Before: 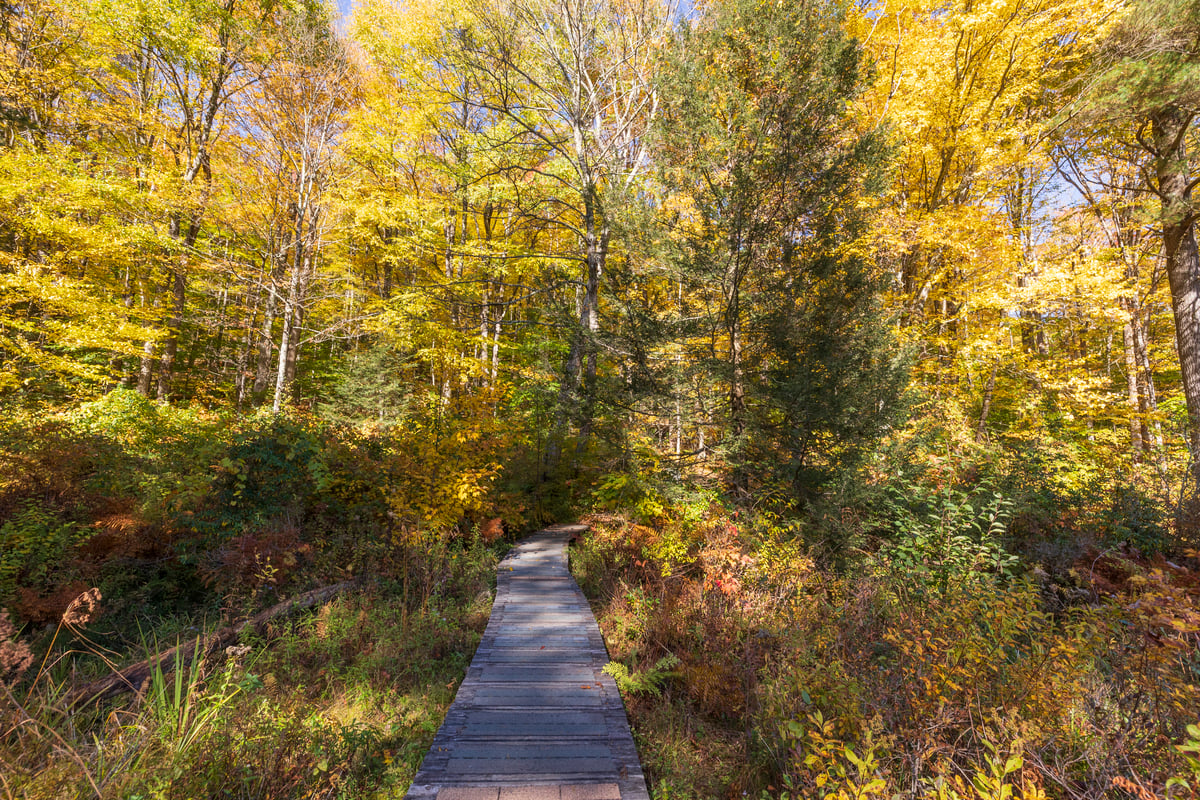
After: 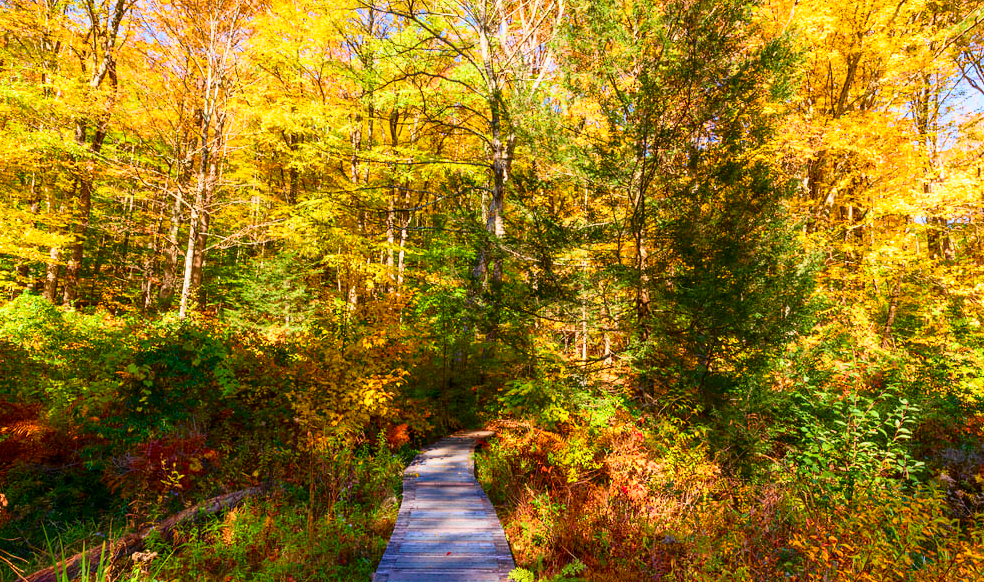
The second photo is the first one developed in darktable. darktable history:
white balance: emerald 1
tone curve: curves: ch0 [(0, 0.003) (0.044, 0.032) (0.12, 0.089) (0.19, 0.164) (0.269, 0.269) (0.473, 0.533) (0.595, 0.695) (0.718, 0.823) (0.855, 0.931) (1, 0.982)]; ch1 [(0, 0) (0.243, 0.245) (0.427, 0.387) (0.493, 0.481) (0.501, 0.5) (0.521, 0.528) (0.554, 0.586) (0.607, 0.655) (0.671, 0.735) (0.796, 0.85) (1, 1)]; ch2 [(0, 0) (0.249, 0.216) (0.357, 0.317) (0.448, 0.432) (0.478, 0.492) (0.498, 0.499) (0.517, 0.519) (0.537, 0.57) (0.569, 0.623) (0.61, 0.663) (0.706, 0.75) (0.808, 0.809) (0.991, 0.968)], color space Lab, independent channels, preserve colors none
crop: left 7.856%, top 11.836%, right 10.12%, bottom 15.387%
color balance rgb: perceptual saturation grading › global saturation 20%, perceptual saturation grading › highlights 2.68%, perceptual saturation grading › shadows 50%
